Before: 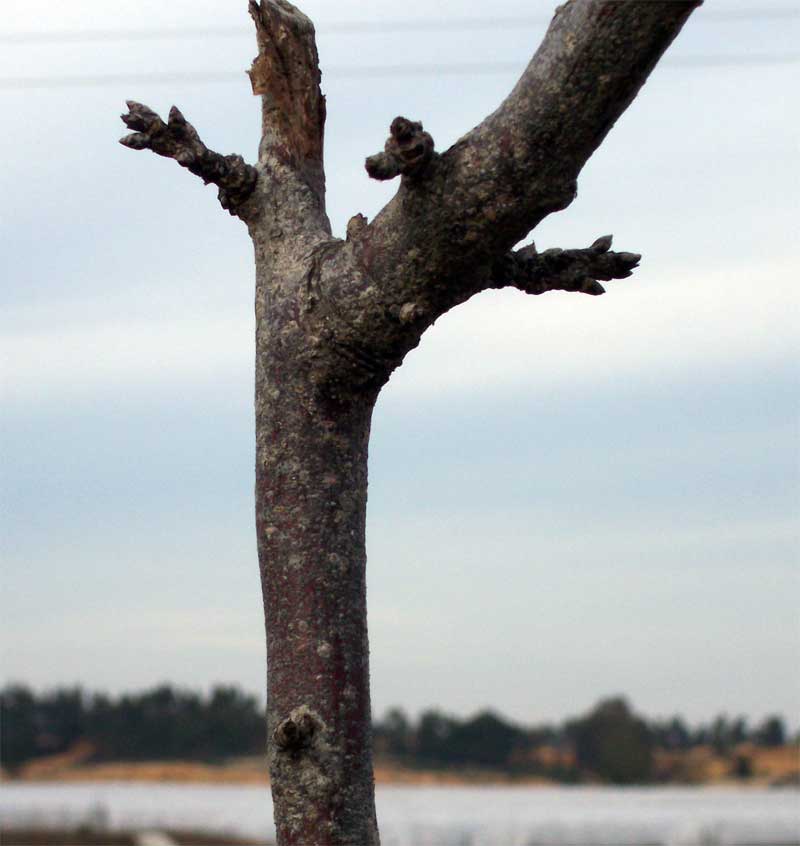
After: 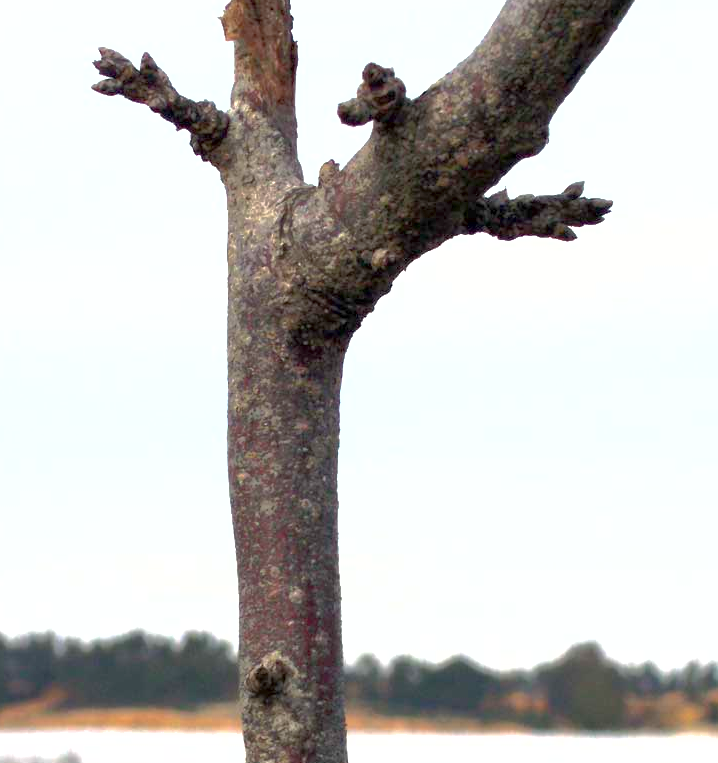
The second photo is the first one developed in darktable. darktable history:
crop: left 3.538%, top 6.478%, right 6.651%, bottom 3.229%
shadows and highlights: on, module defaults
exposure: exposure 1.223 EV, compensate highlight preservation false
